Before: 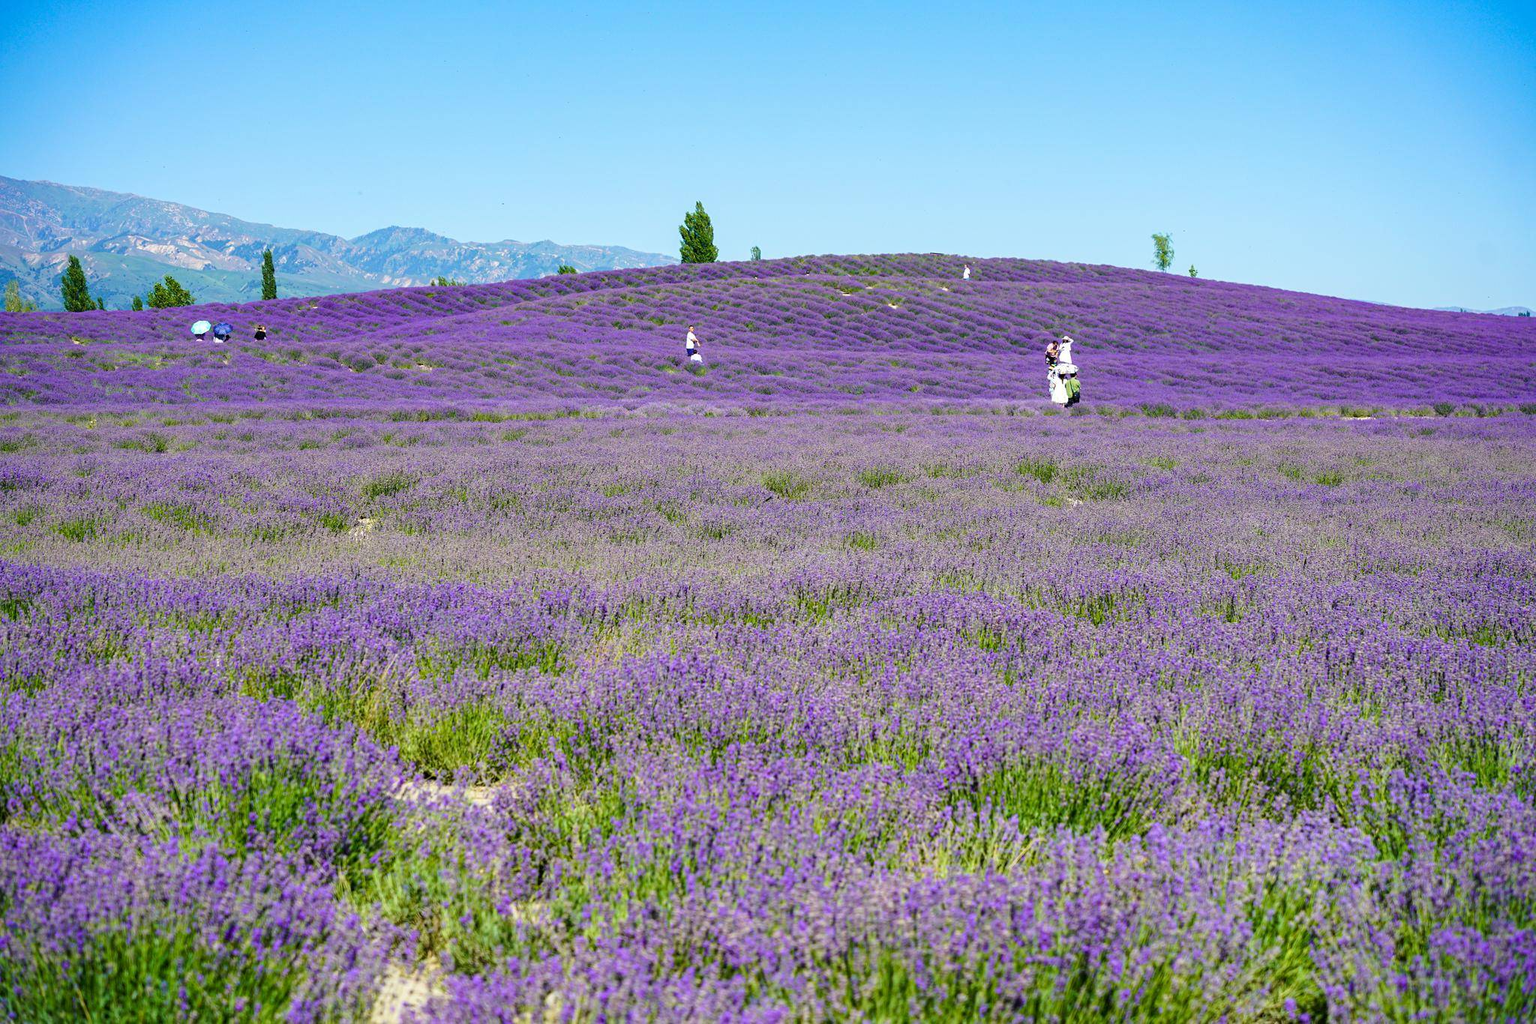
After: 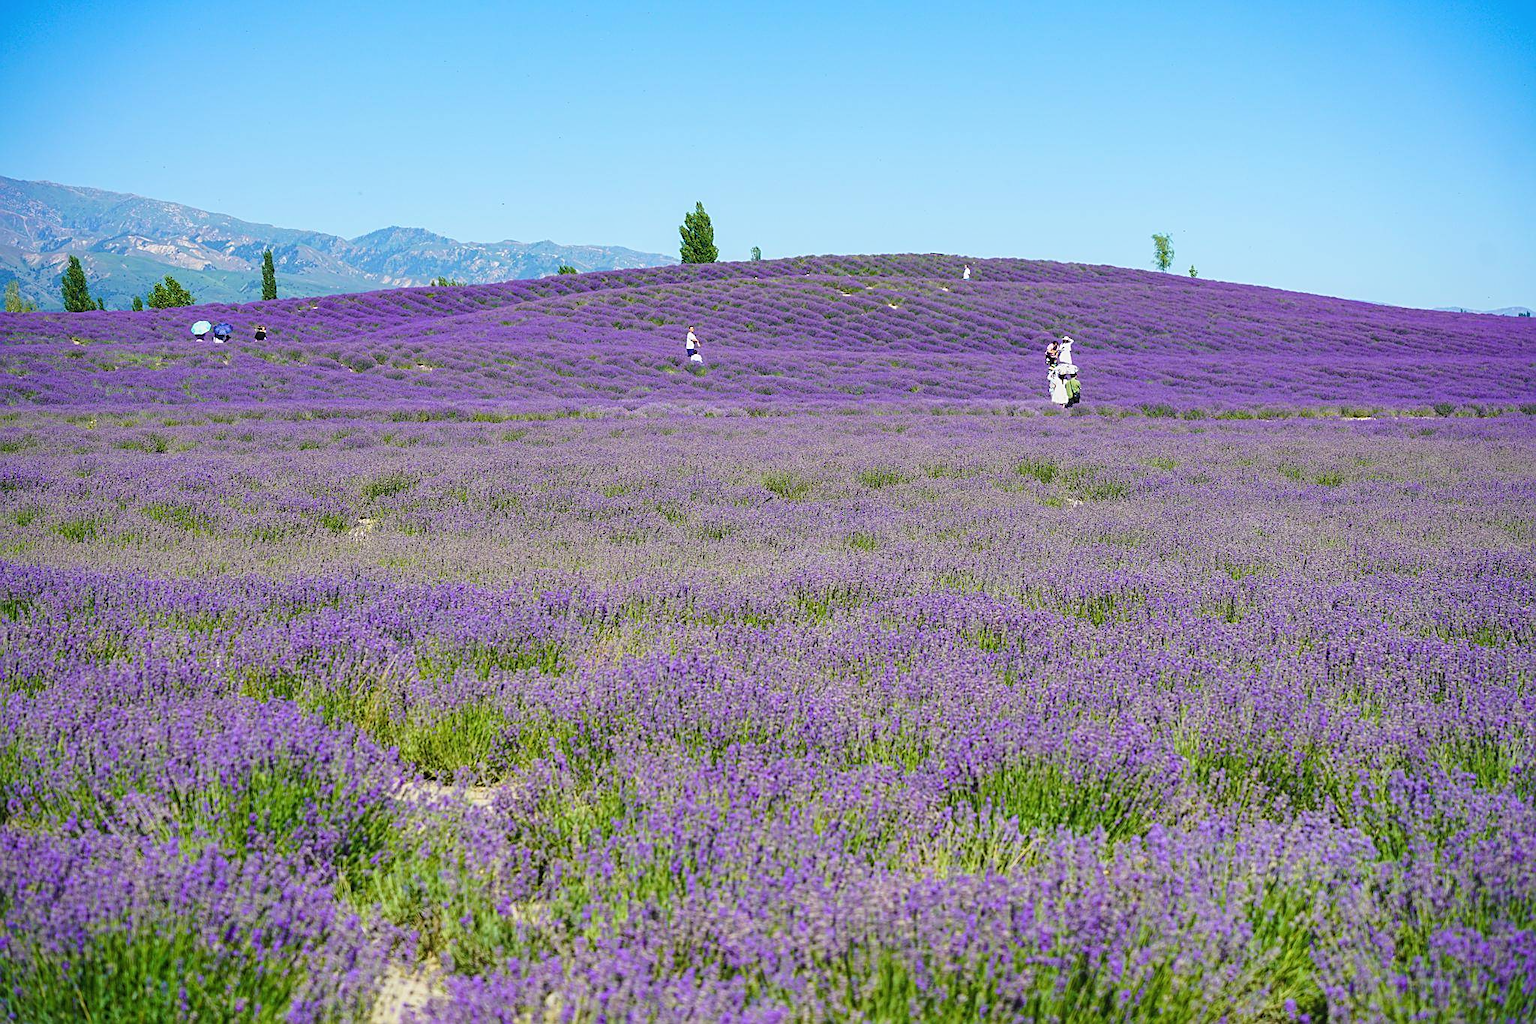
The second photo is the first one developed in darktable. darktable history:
sharpen: on, module defaults
contrast equalizer: y [[0.6 ×6], [0.55 ×6], [0 ×6], [0 ×6], [0 ×6]], mix -0.287
